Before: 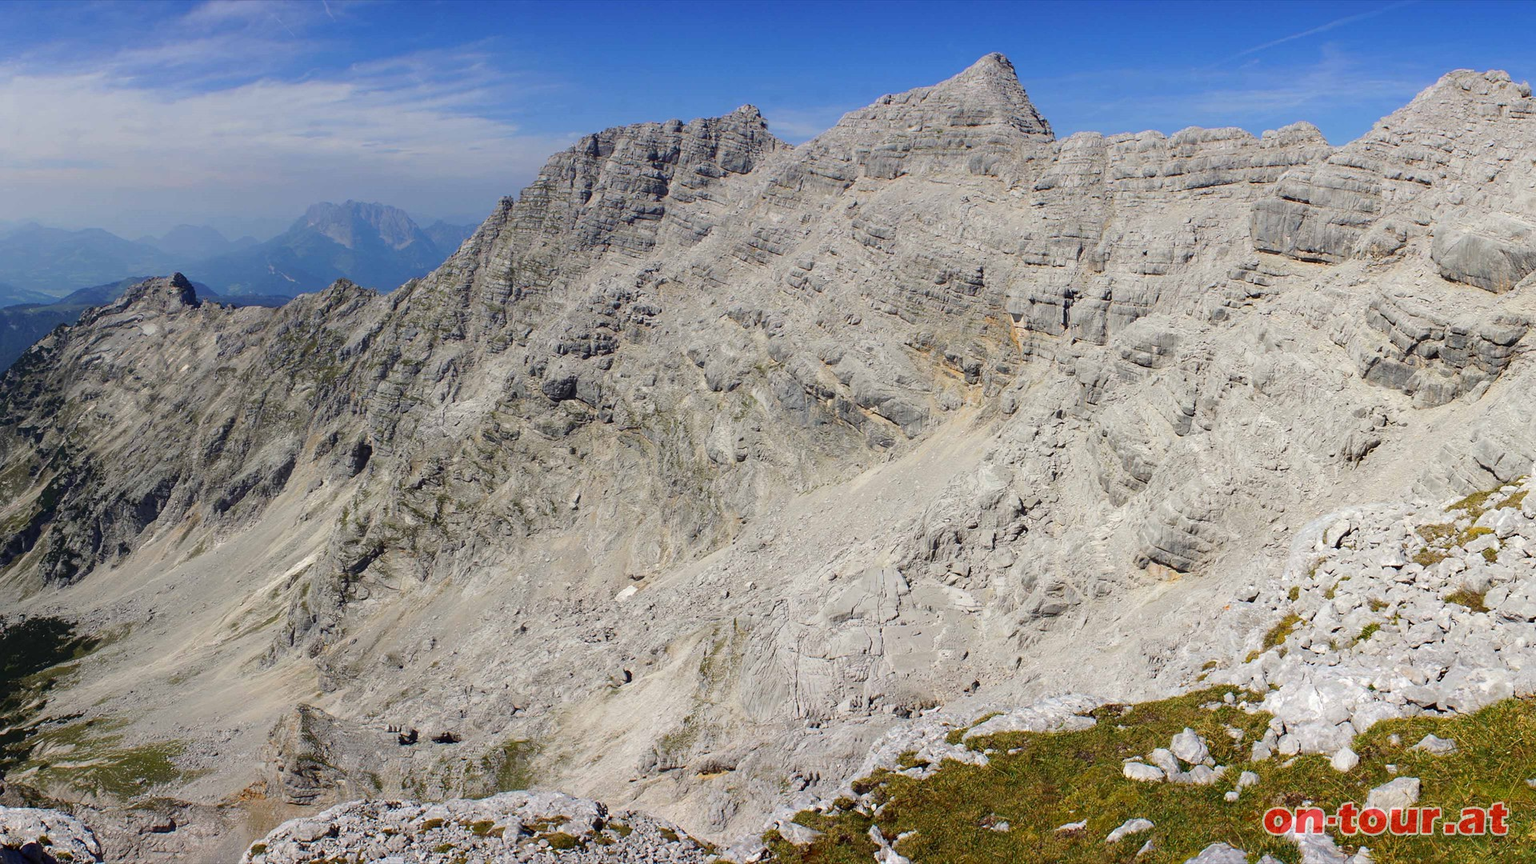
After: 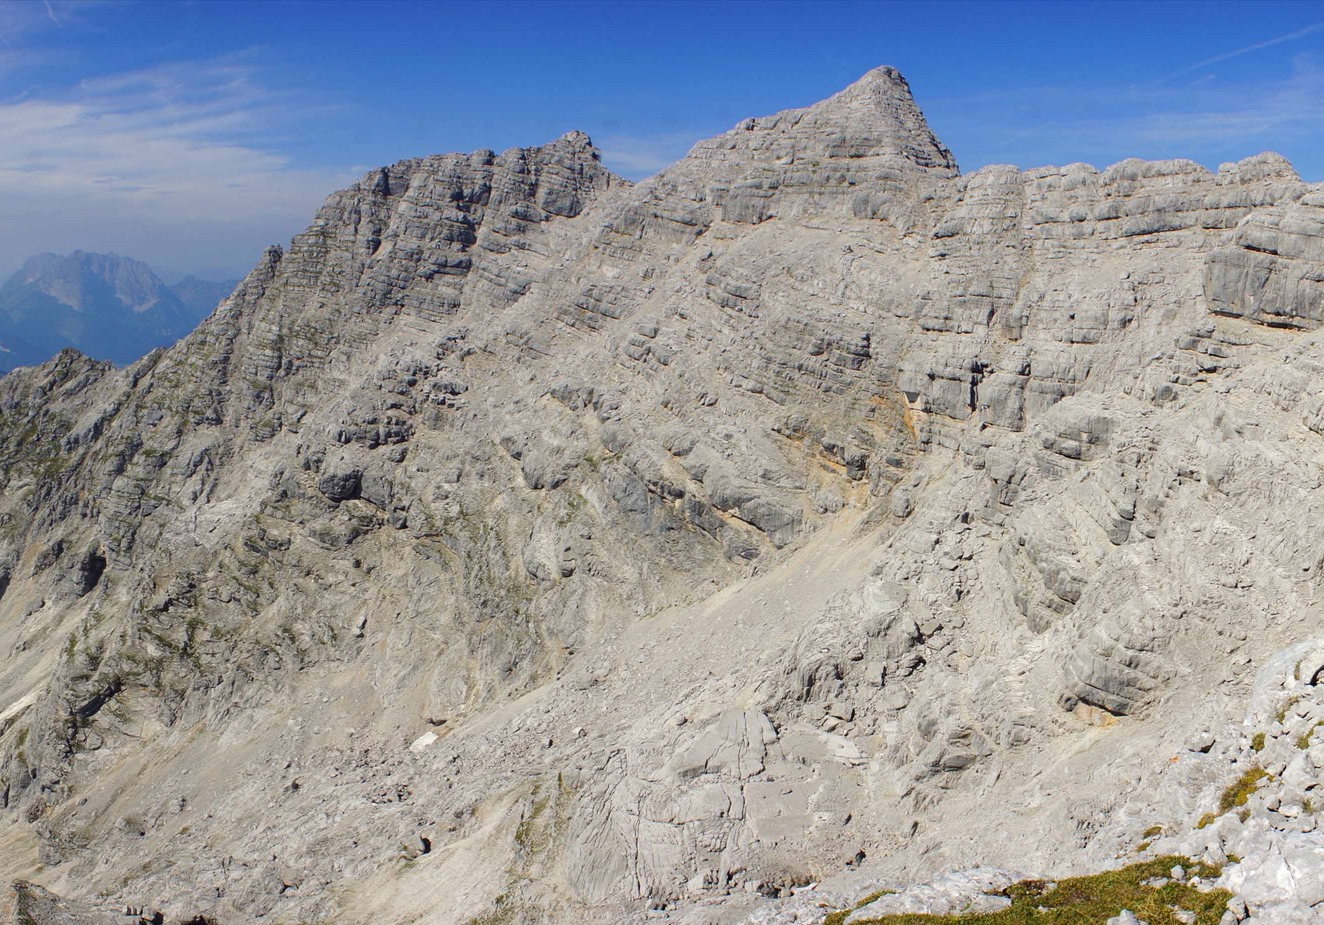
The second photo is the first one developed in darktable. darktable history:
crop: left 18.721%, right 12.319%, bottom 14.347%
